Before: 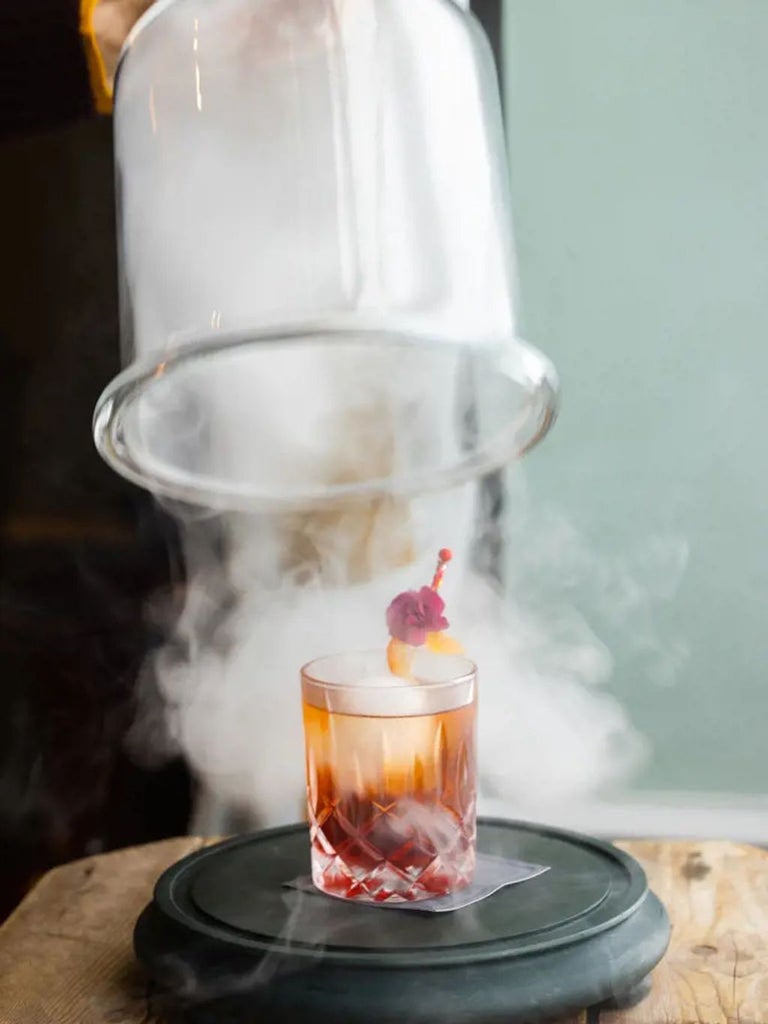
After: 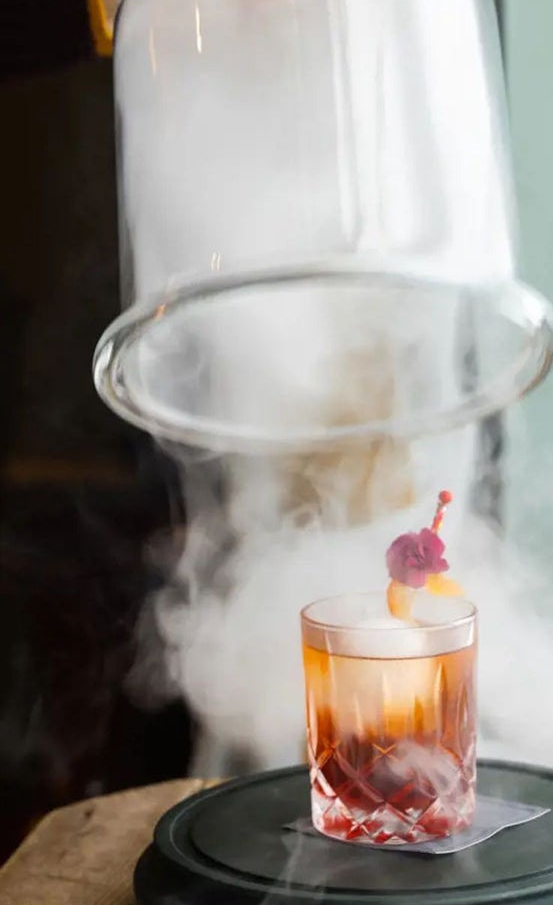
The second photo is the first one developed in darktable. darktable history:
crop: top 5.742%, right 27.871%, bottom 5.802%
